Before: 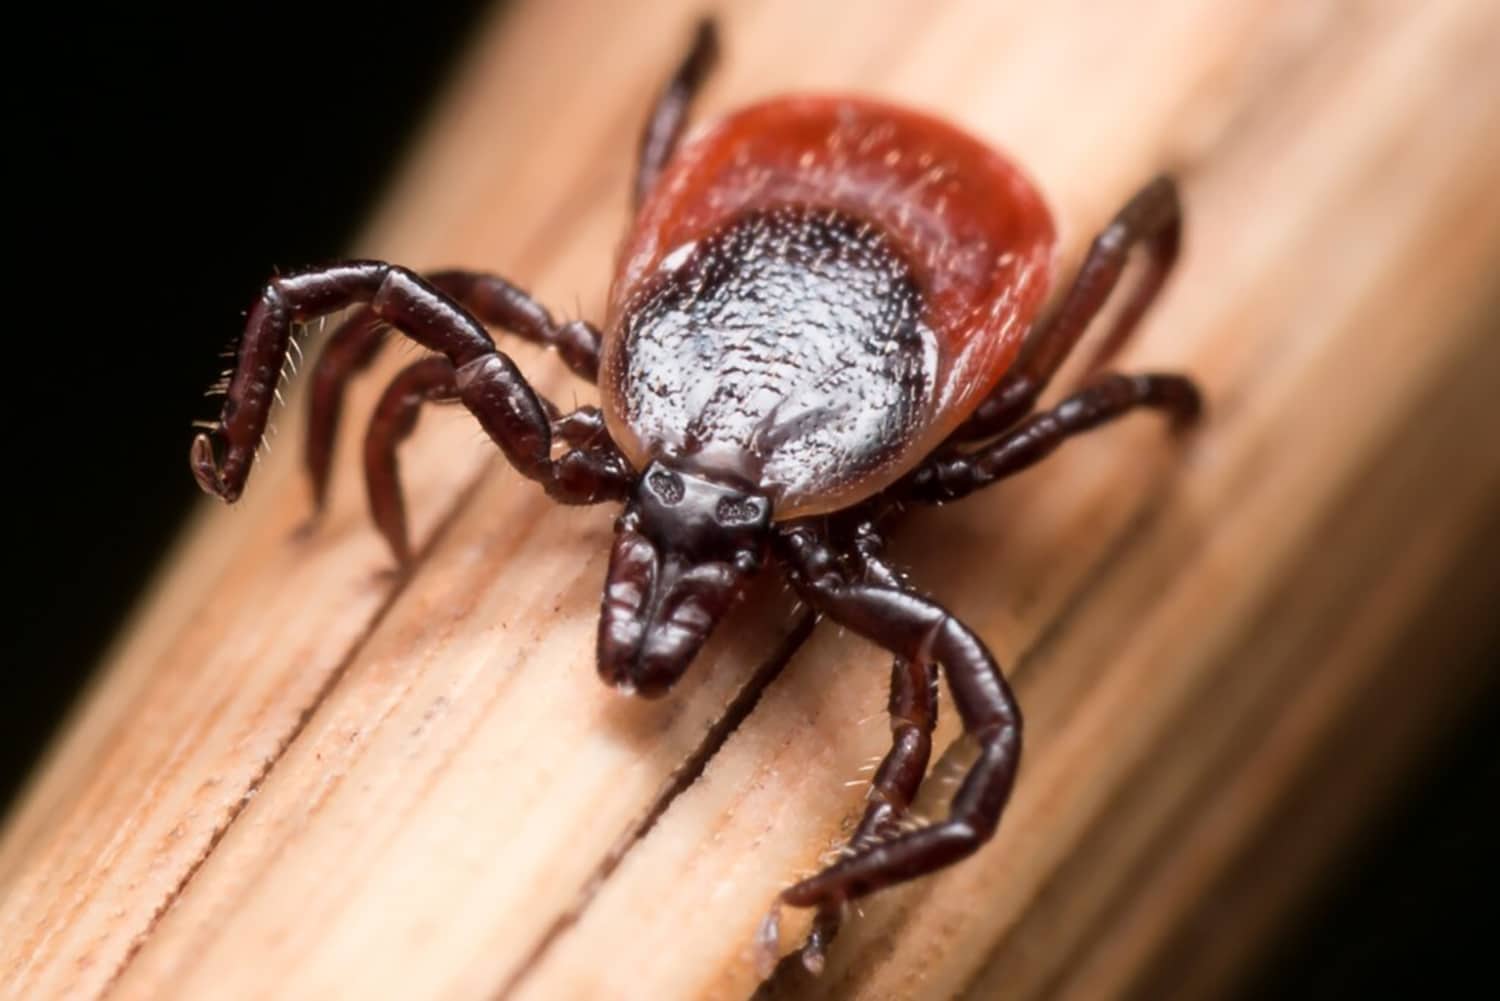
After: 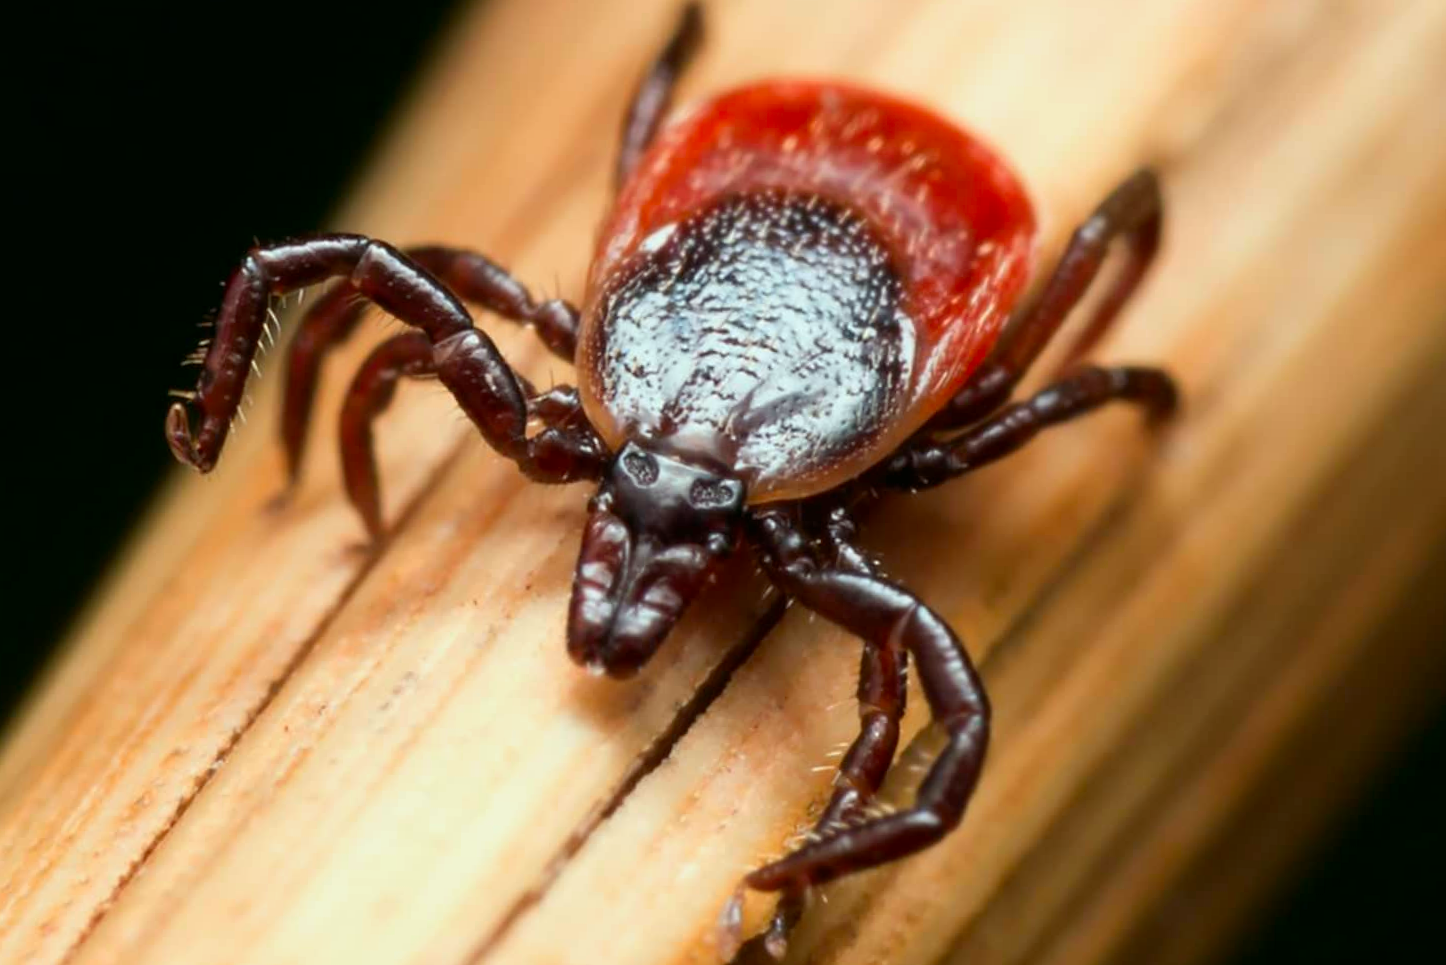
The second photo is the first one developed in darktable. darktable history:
color correction: highlights a* -7.34, highlights b* 0.946, shadows a* -3.11, saturation 1.44
crop and rotate: angle -1.43°
